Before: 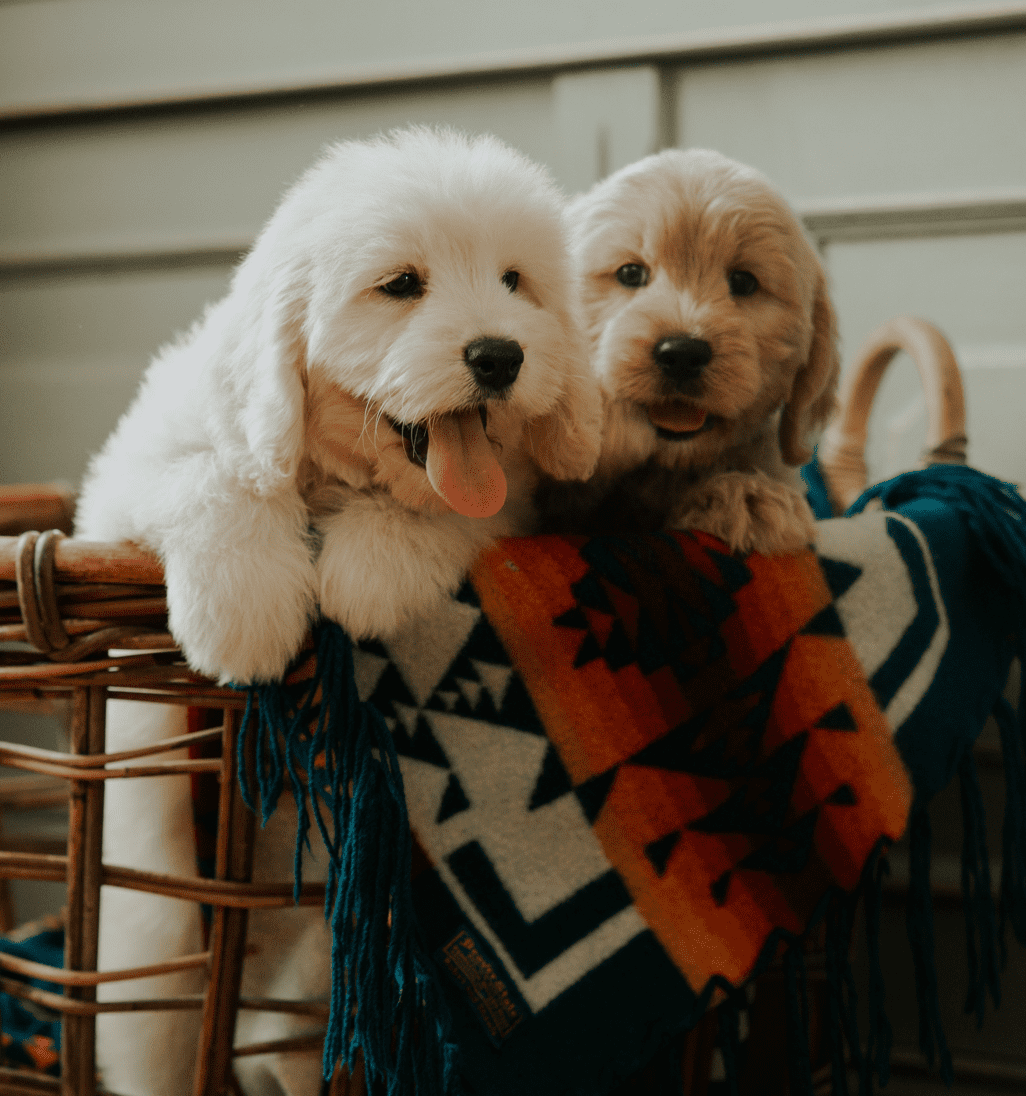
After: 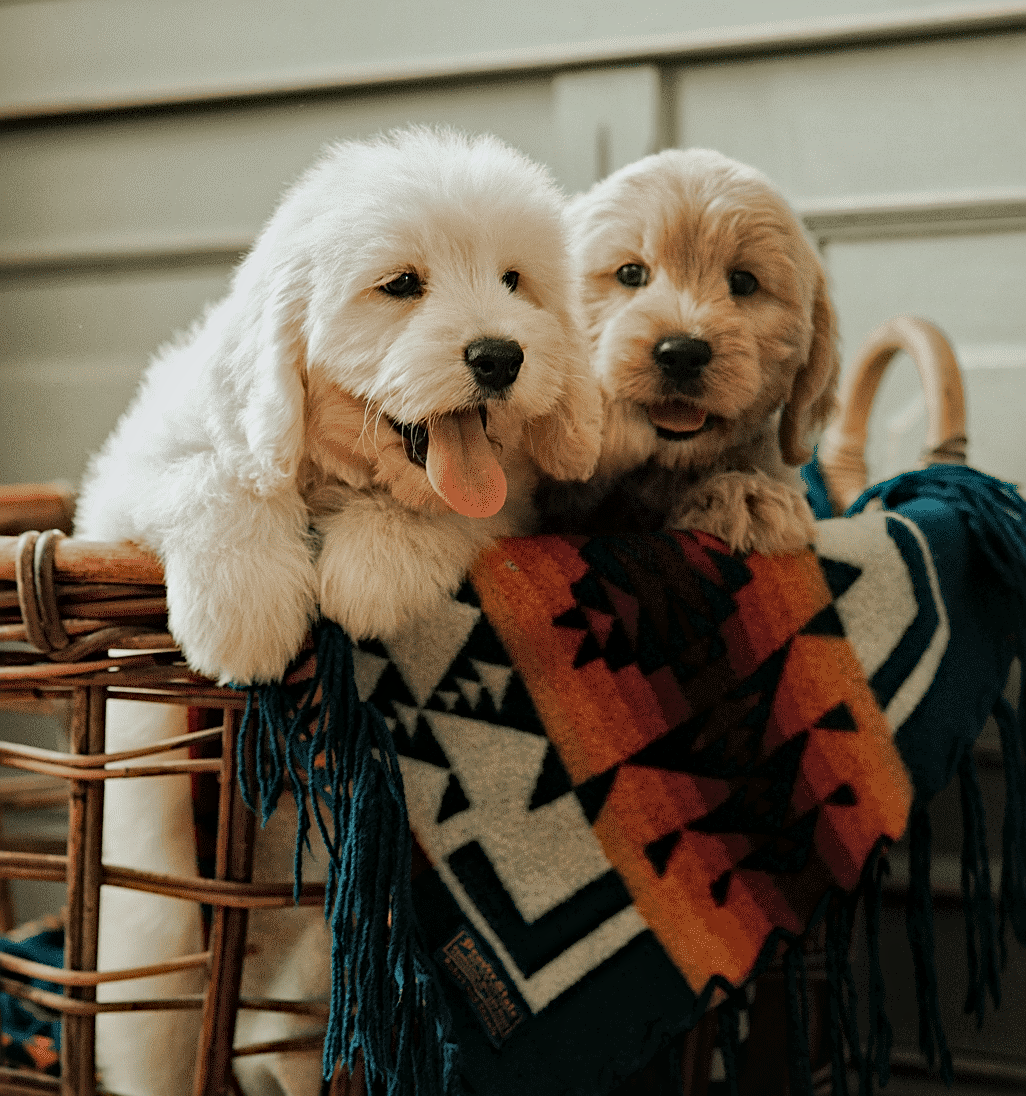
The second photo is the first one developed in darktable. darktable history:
global tonemap: drago (1, 100), detail 1
sharpen: on, module defaults
haze removal: compatibility mode true, adaptive false
